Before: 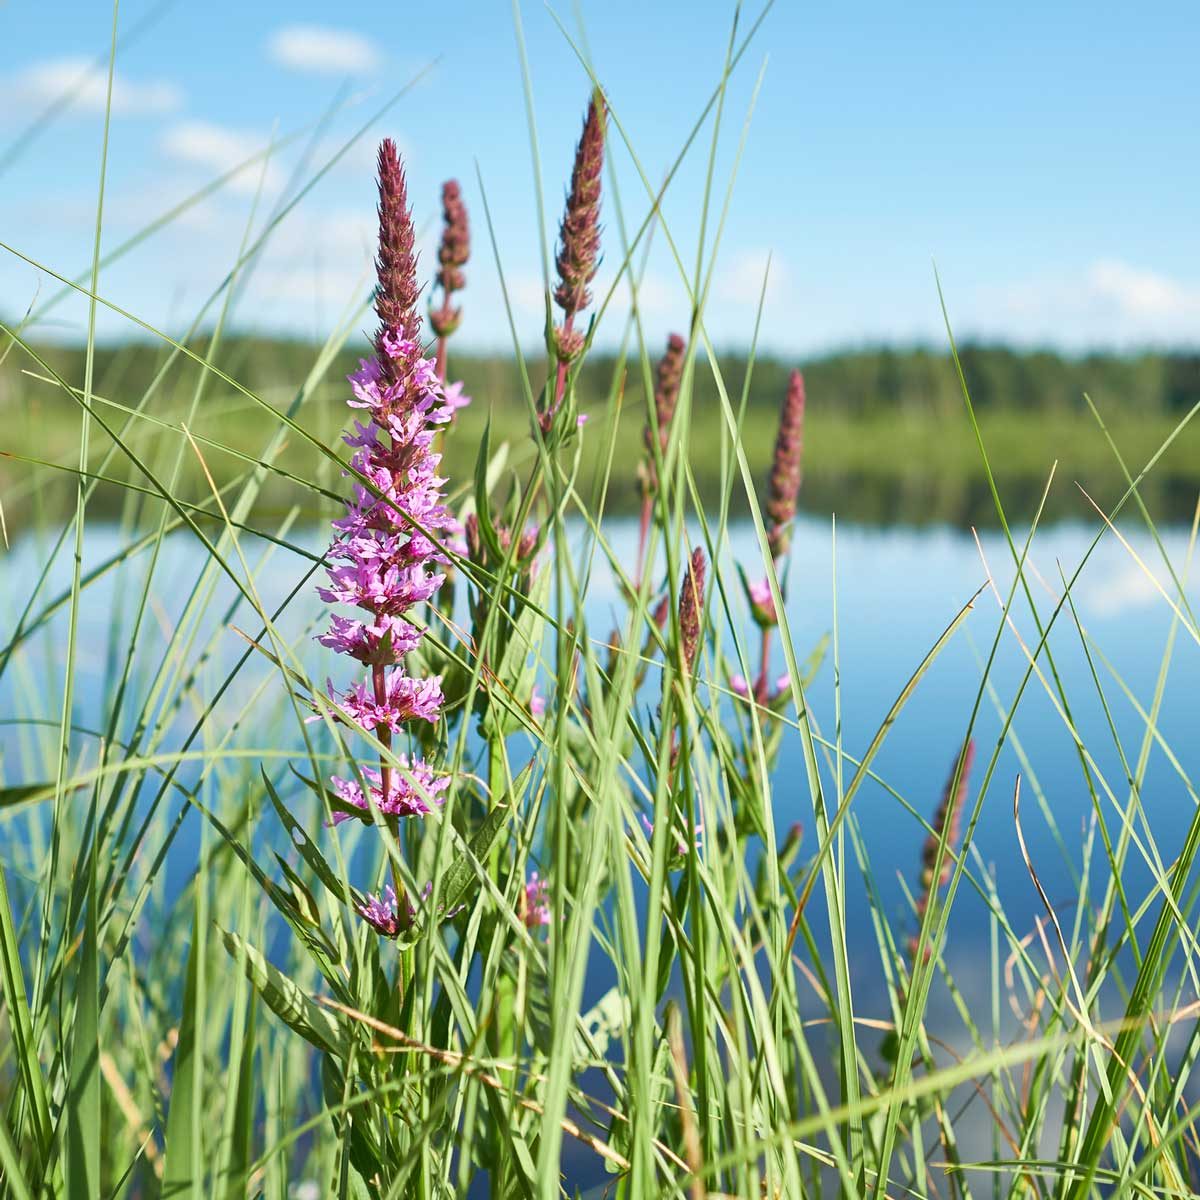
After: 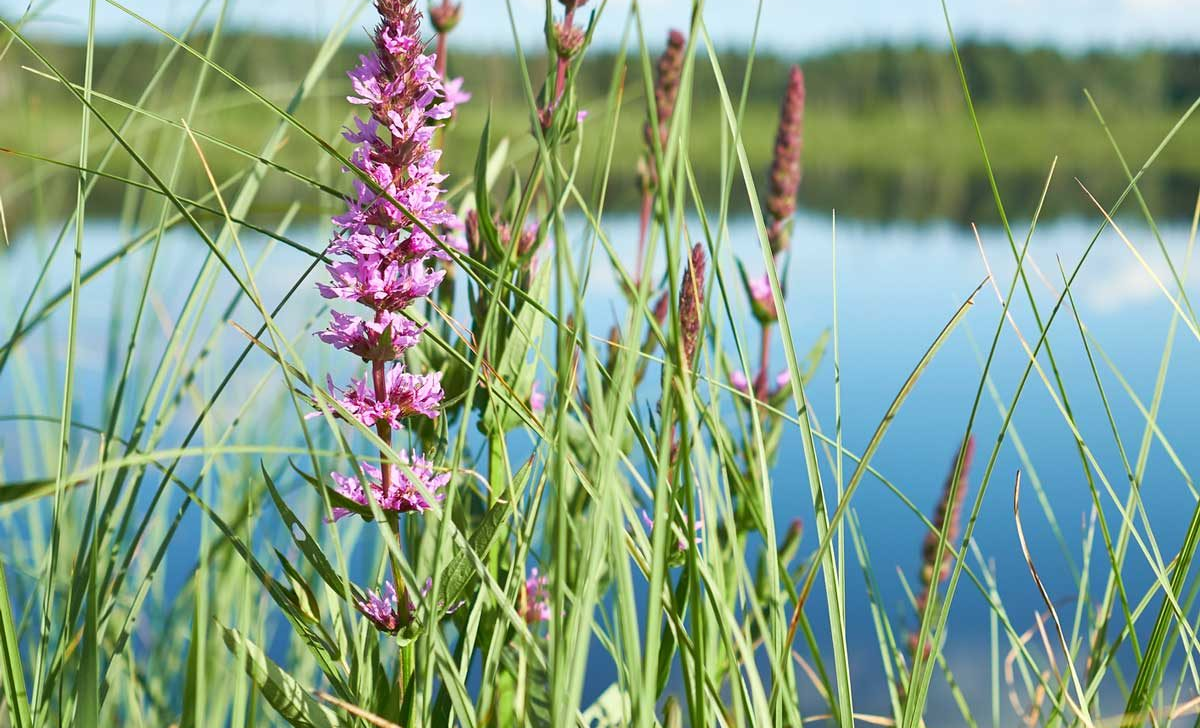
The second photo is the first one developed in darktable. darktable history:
crop and rotate: top 25.357%, bottom 13.942%
levels: levels [0, 0.498, 1]
